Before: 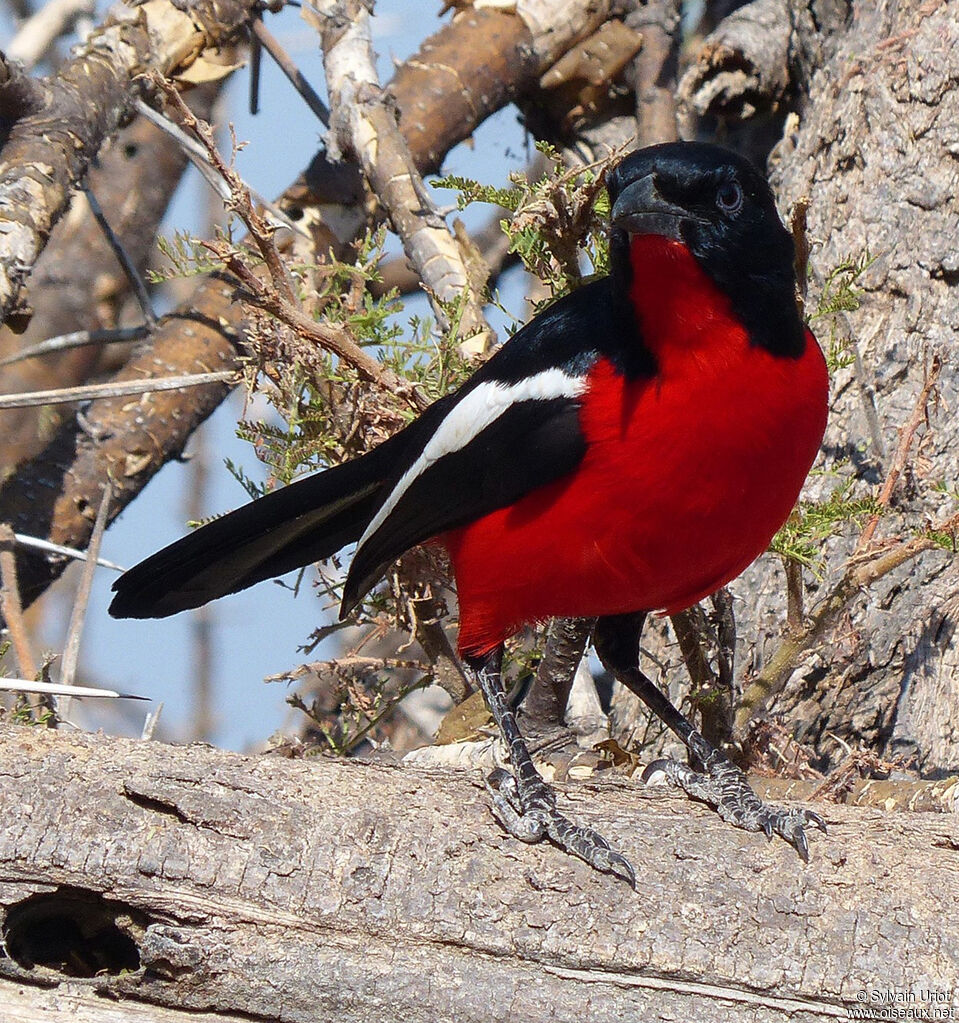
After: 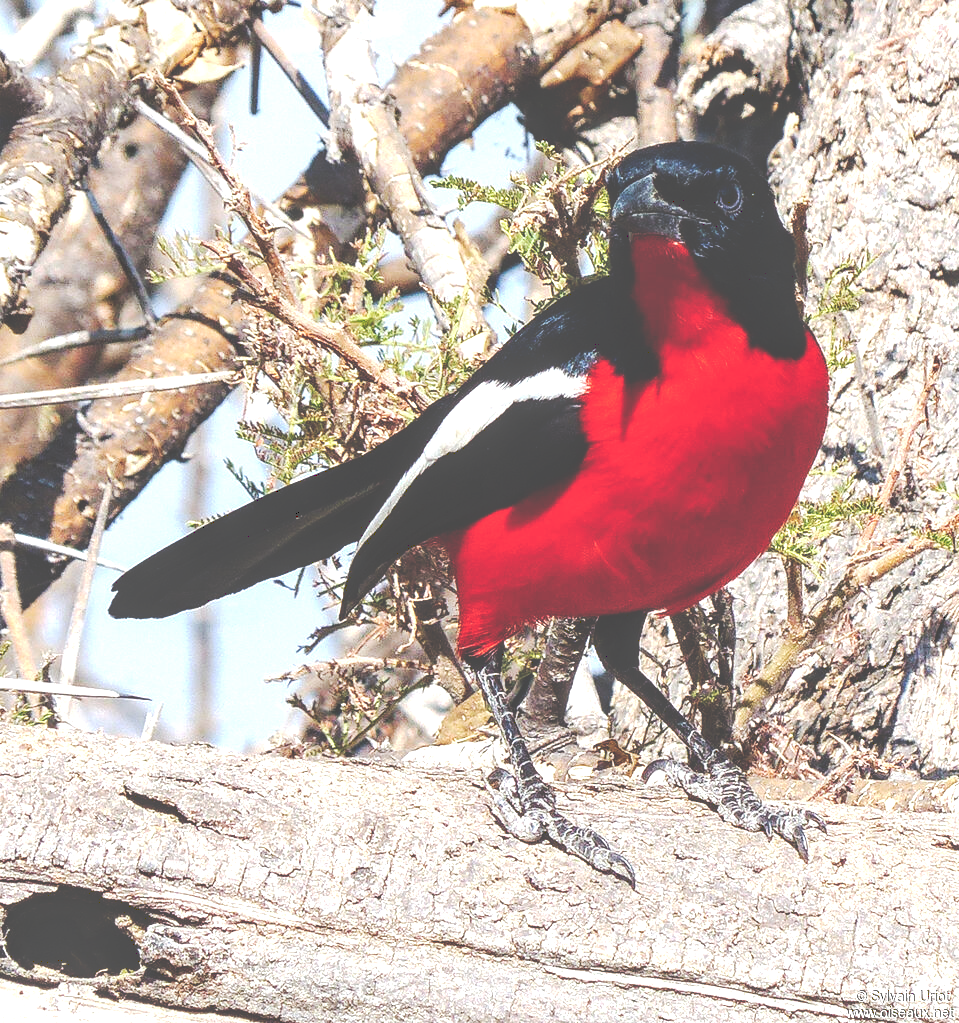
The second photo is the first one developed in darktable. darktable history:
tone curve: curves: ch0 [(0, 0) (0.003, 0.319) (0.011, 0.319) (0.025, 0.319) (0.044, 0.323) (0.069, 0.324) (0.1, 0.328) (0.136, 0.329) (0.177, 0.337) (0.224, 0.351) (0.277, 0.373) (0.335, 0.413) (0.399, 0.458) (0.468, 0.533) (0.543, 0.617) (0.623, 0.71) (0.709, 0.783) (0.801, 0.849) (0.898, 0.911) (1, 1)], preserve colors none
local contrast: detail 130%
exposure: exposure 1 EV, compensate highlight preservation false
